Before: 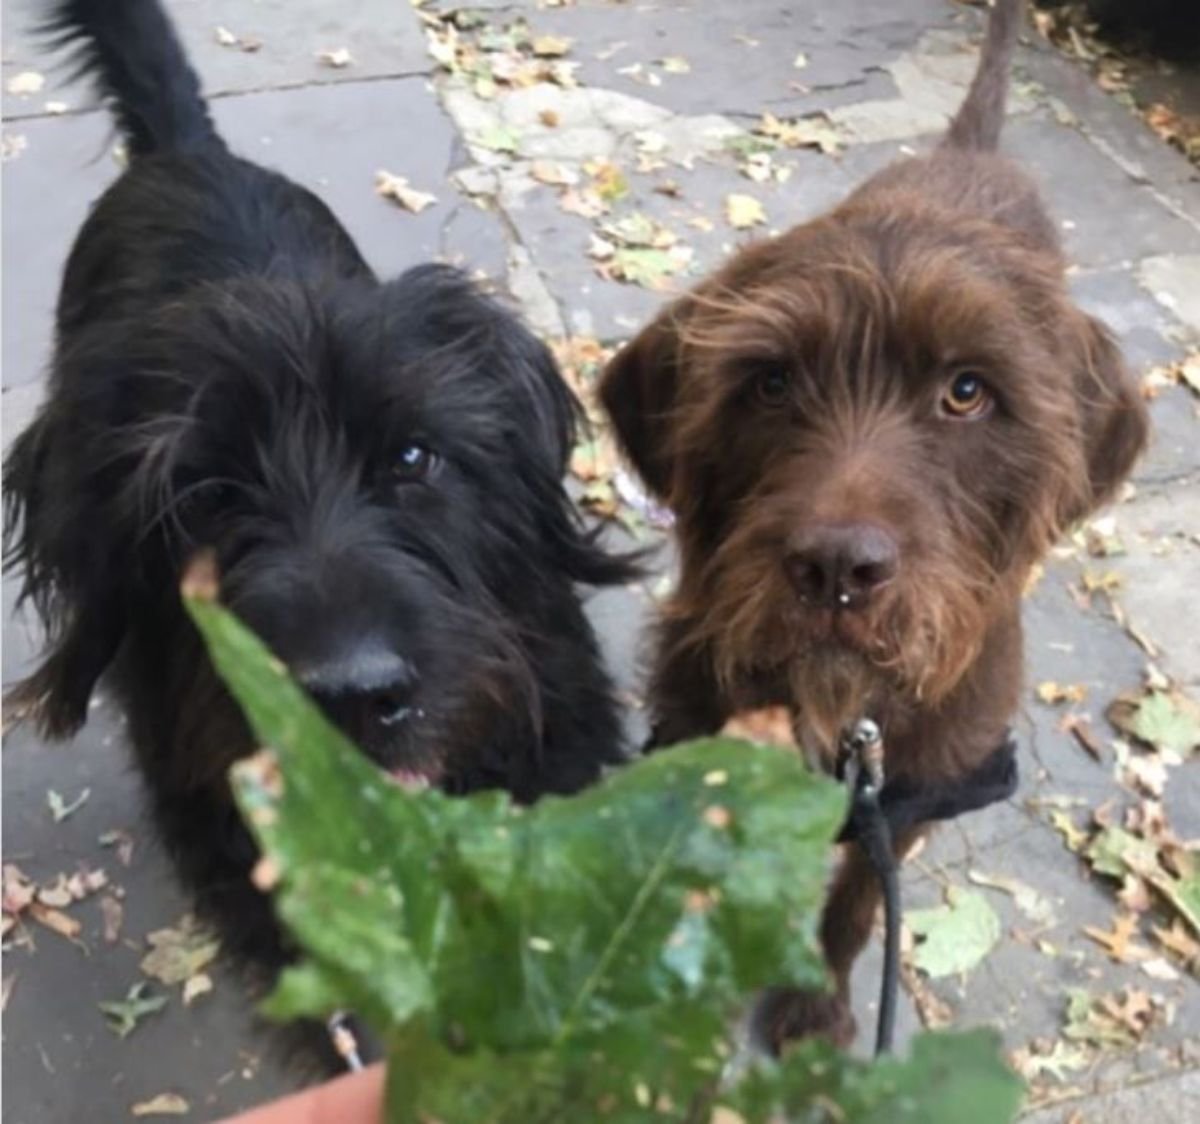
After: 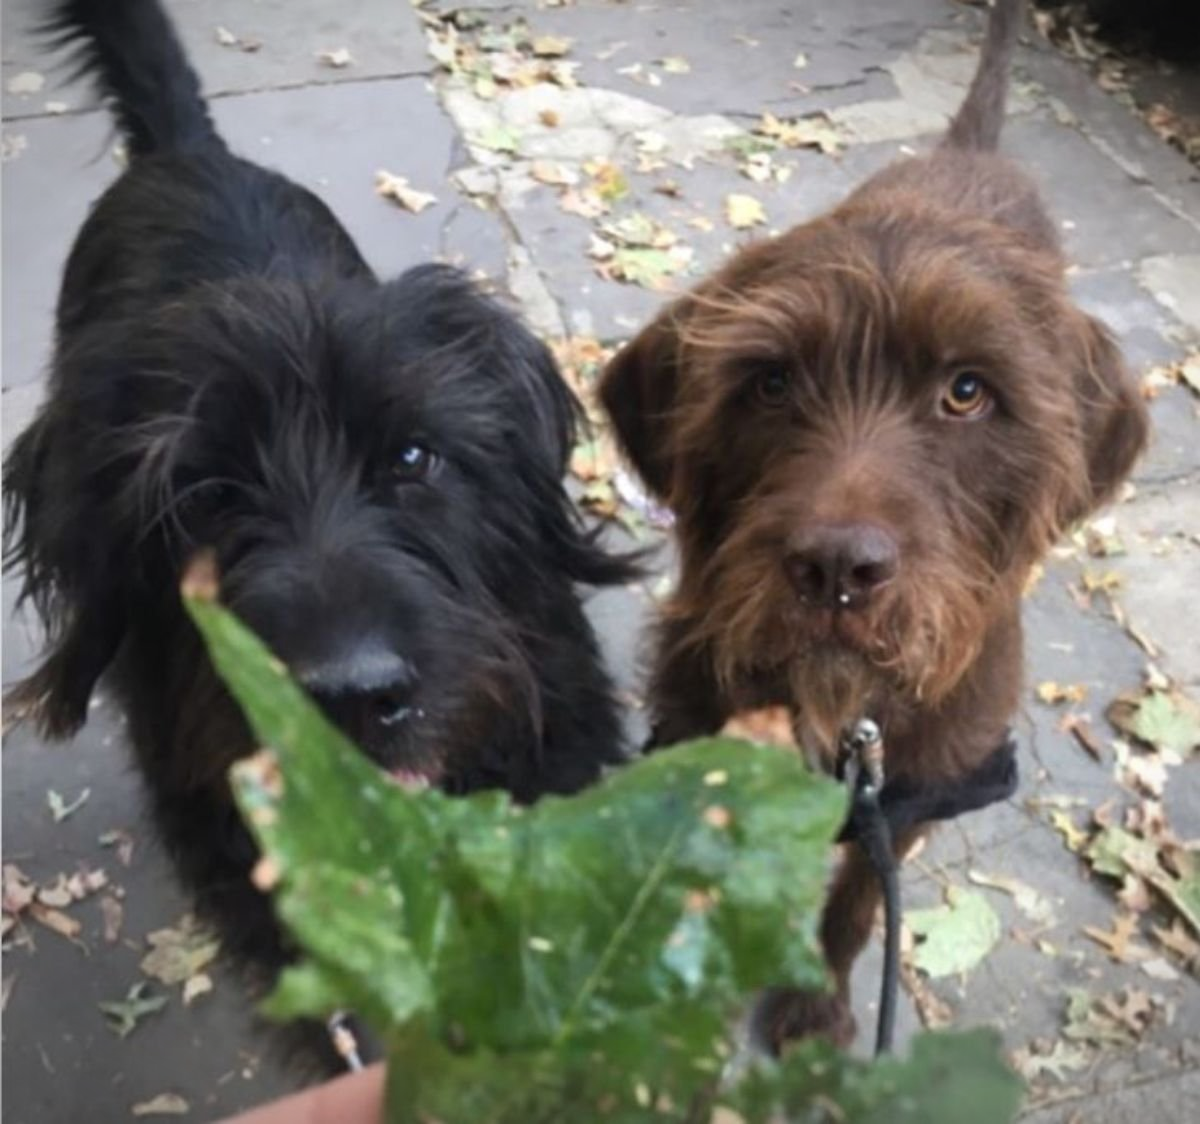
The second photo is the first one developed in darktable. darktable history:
vignetting: fall-off start 97.15%, width/height ratio 1.182
